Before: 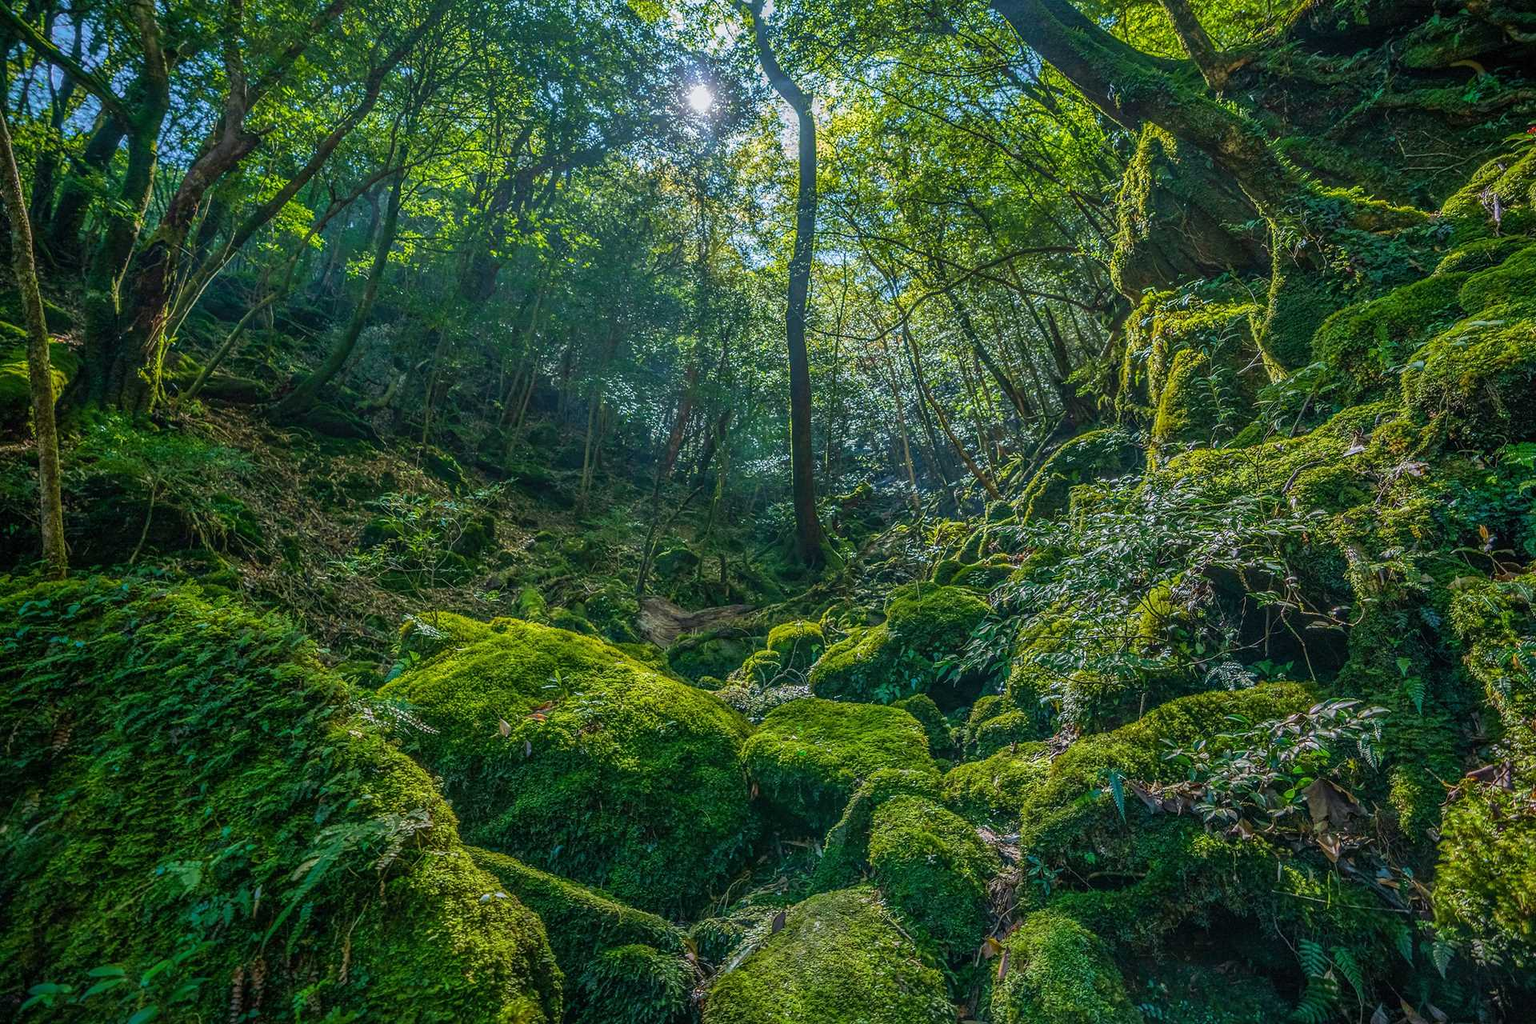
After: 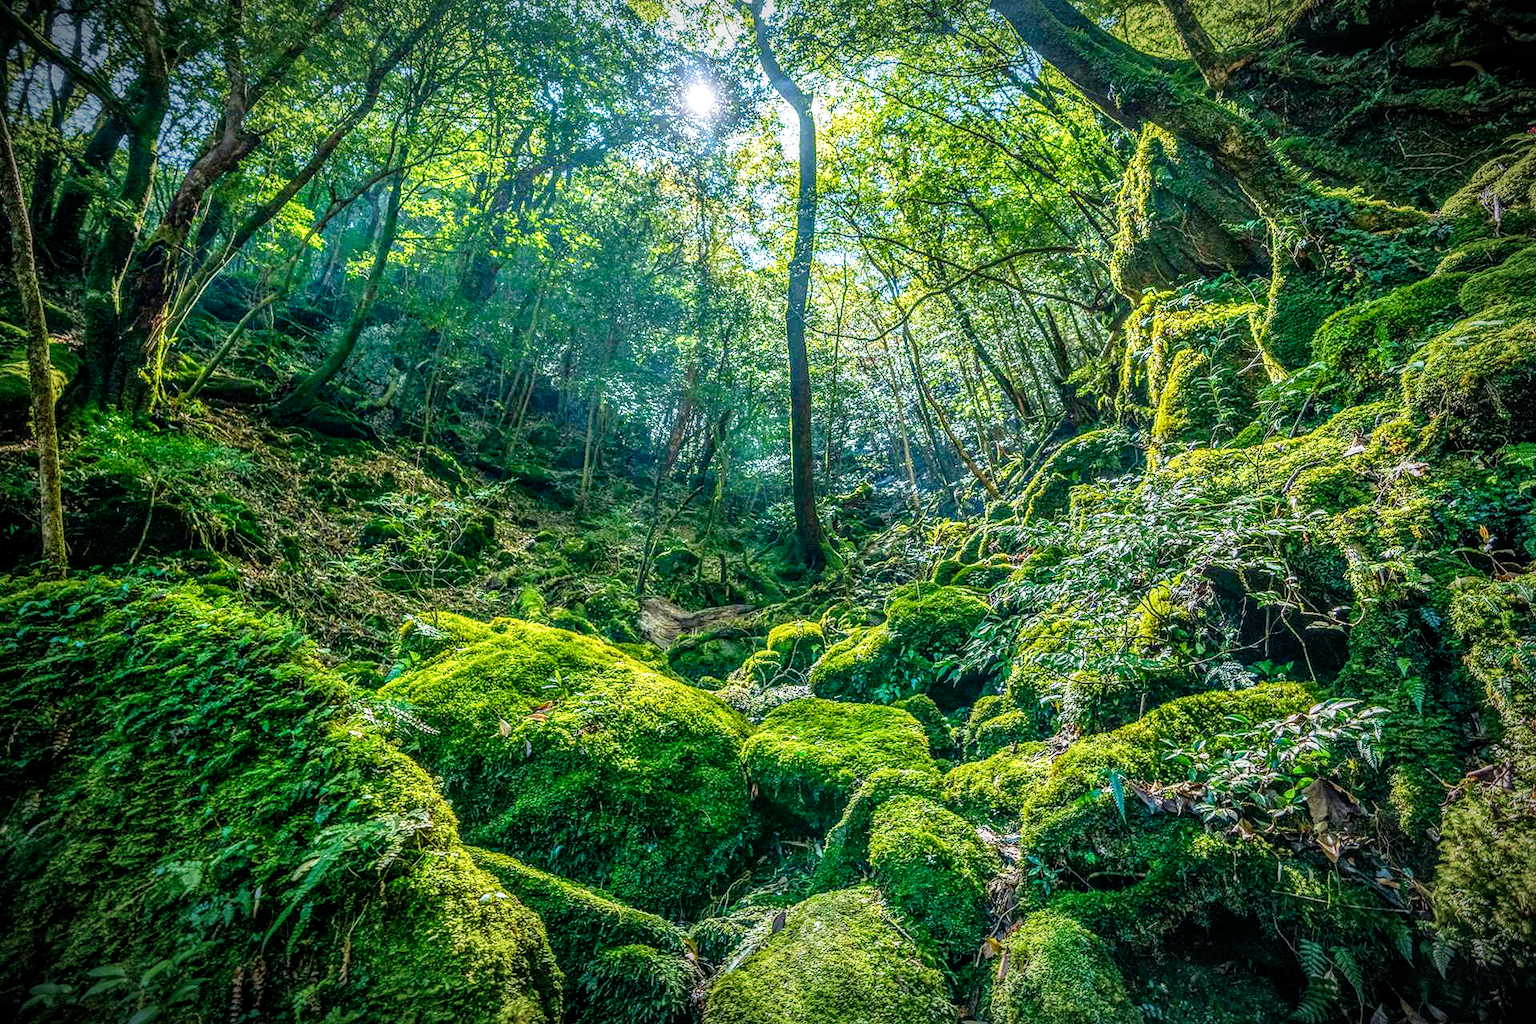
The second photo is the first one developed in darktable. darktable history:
local contrast: on, module defaults
base curve: curves: ch0 [(0, 0) (0.012, 0.01) (0.073, 0.168) (0.31, 0.711) (0.645, 0.957) (1, 1)], preserve colors none
vignetting: fall-off start 80.77%, fall-off radius 61.52%, brightness -0.885, automatic ratio true, width/height ratio 1.419
color calibration: illuminant same as pipeline (D50), adaptation XYZ, x 0.347, y 0.358, temperature 5021.59 K
